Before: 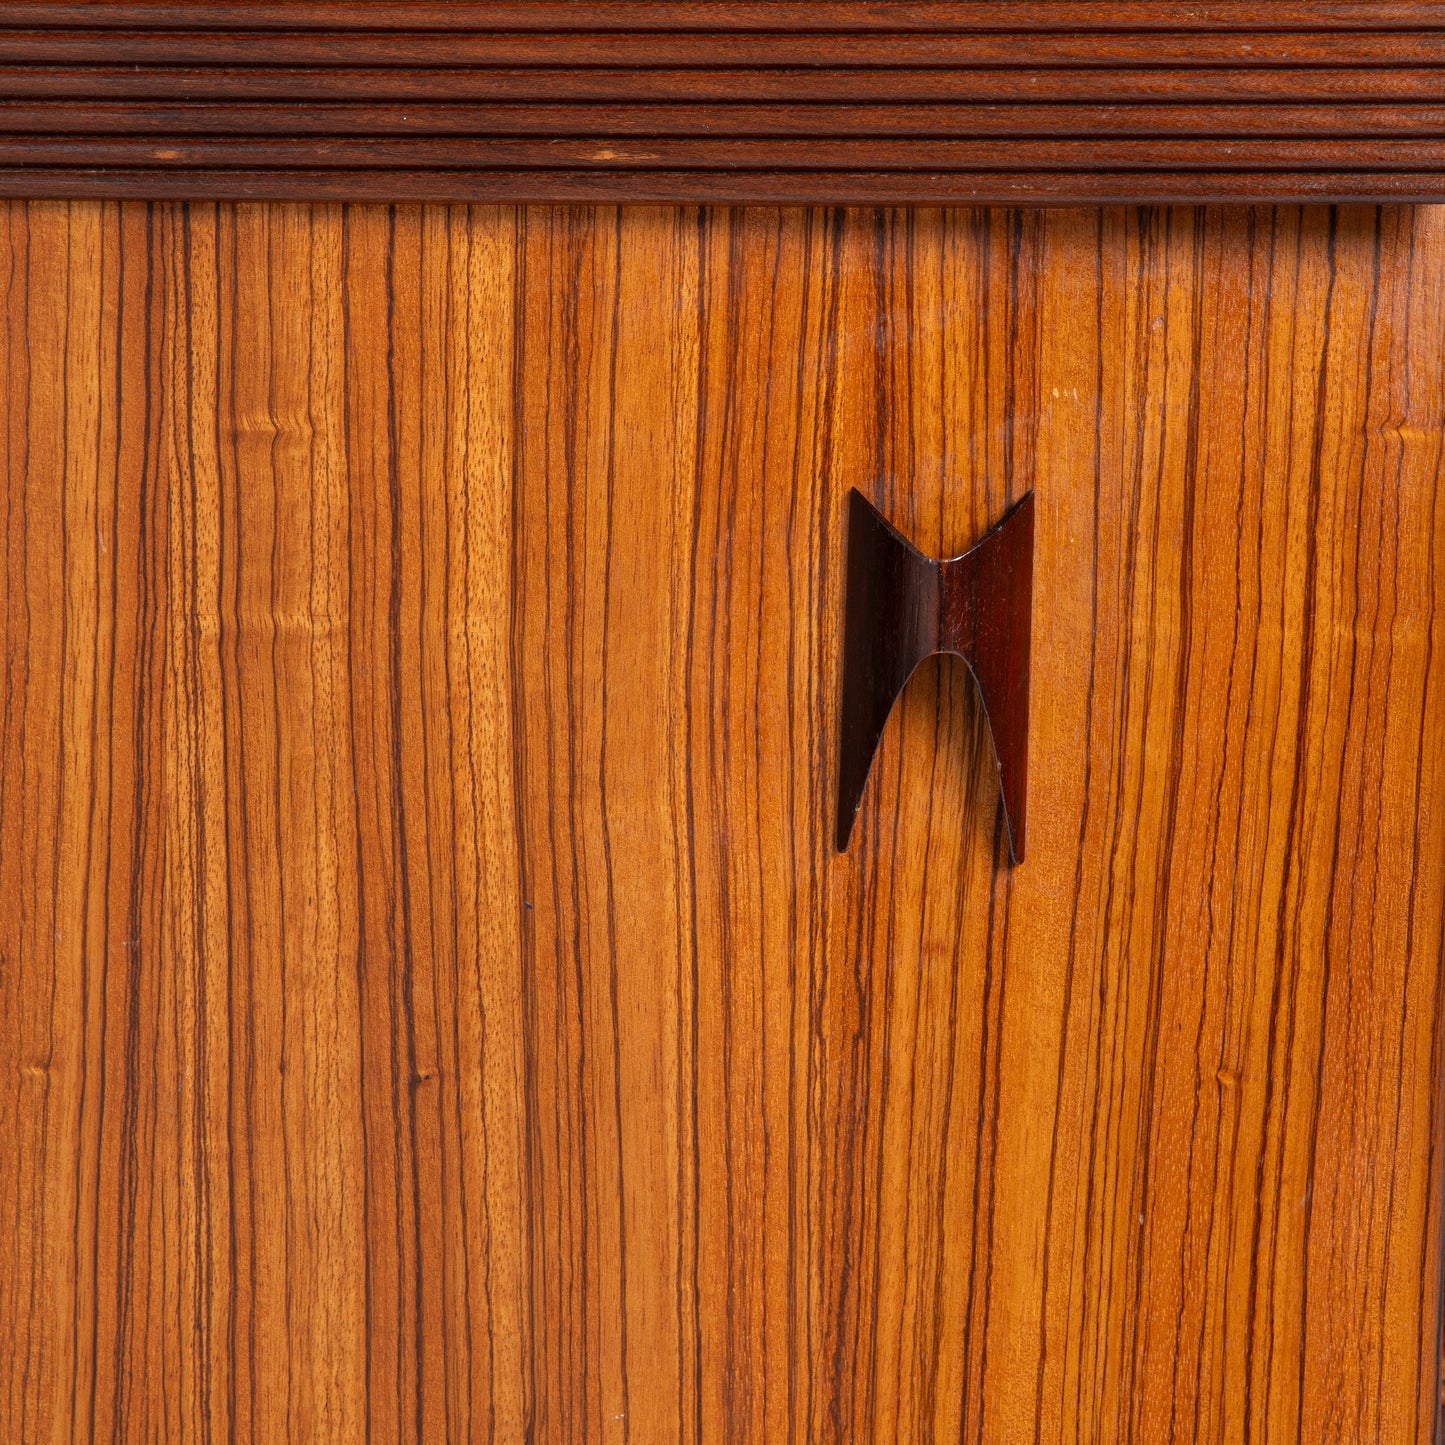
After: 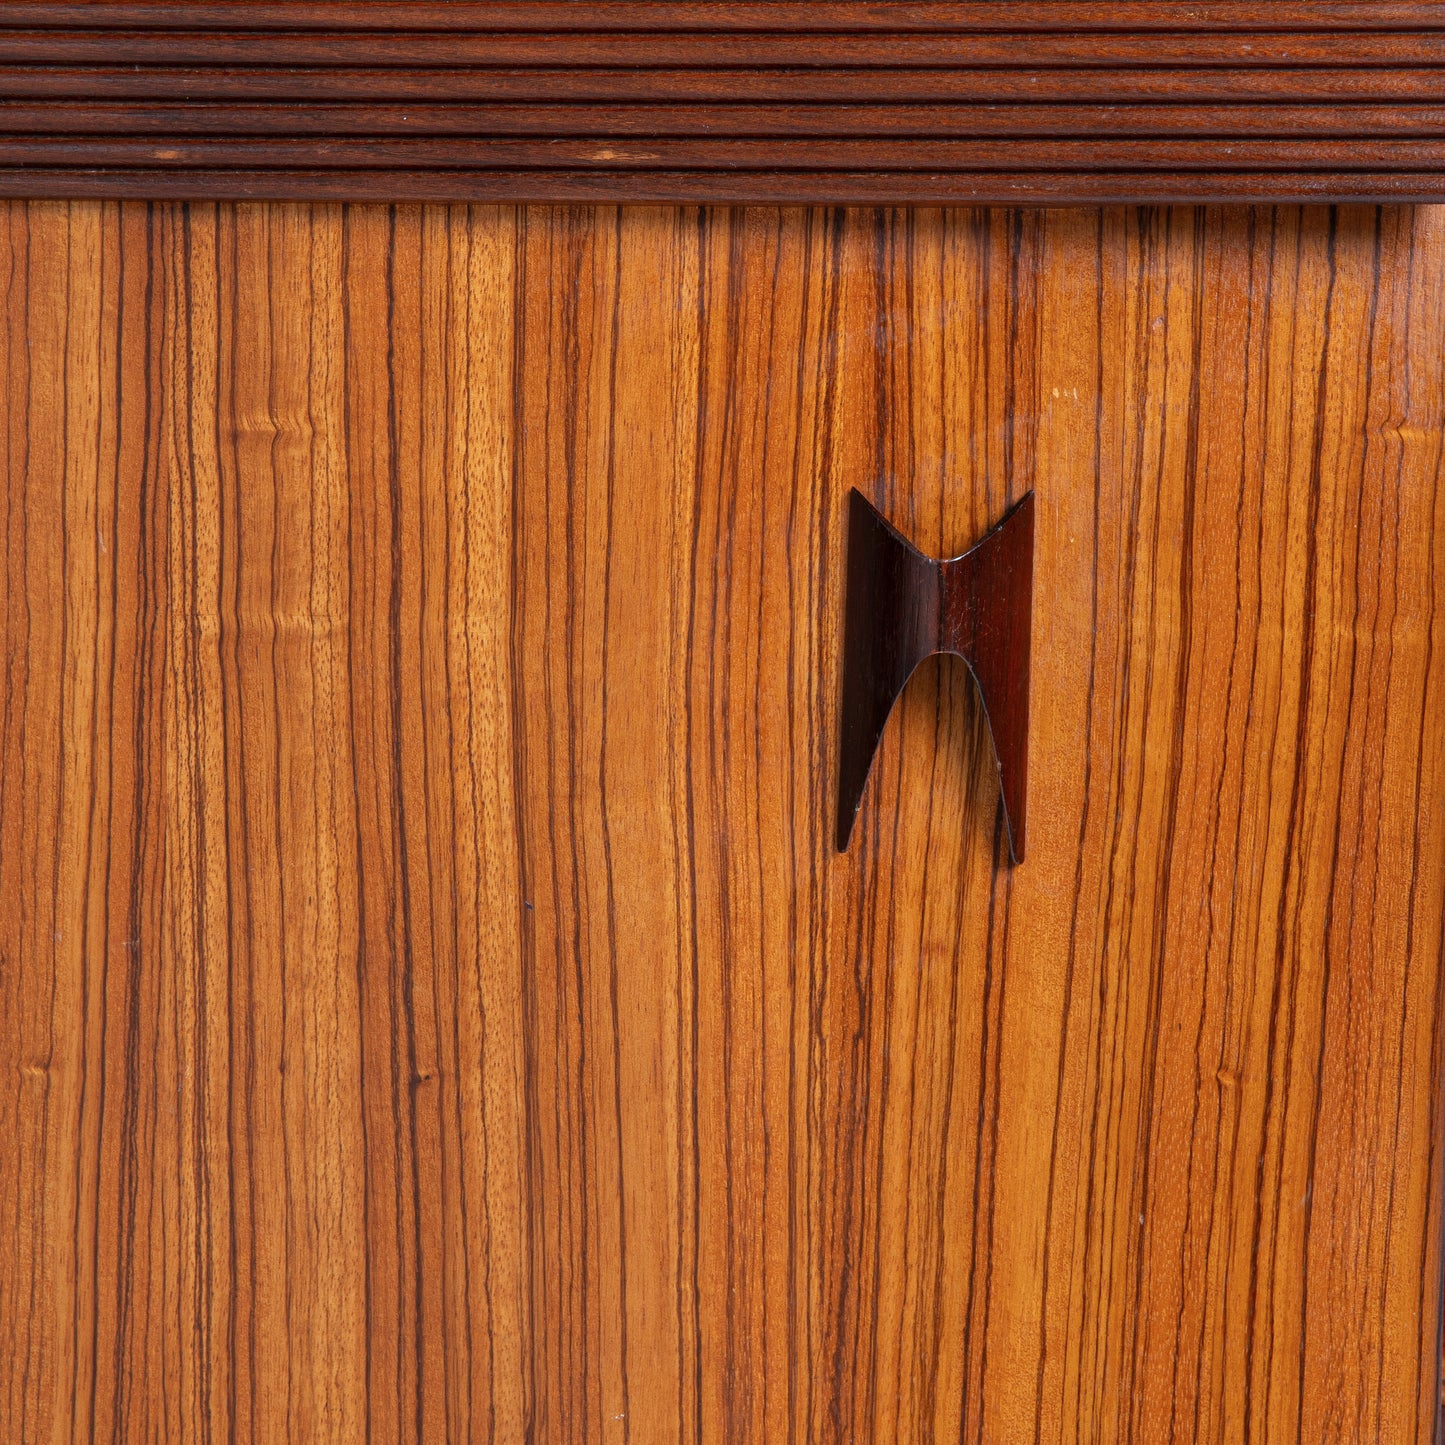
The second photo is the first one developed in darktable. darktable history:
color calibration: x 0.37, y 0.382, temperature 4306.62 K
